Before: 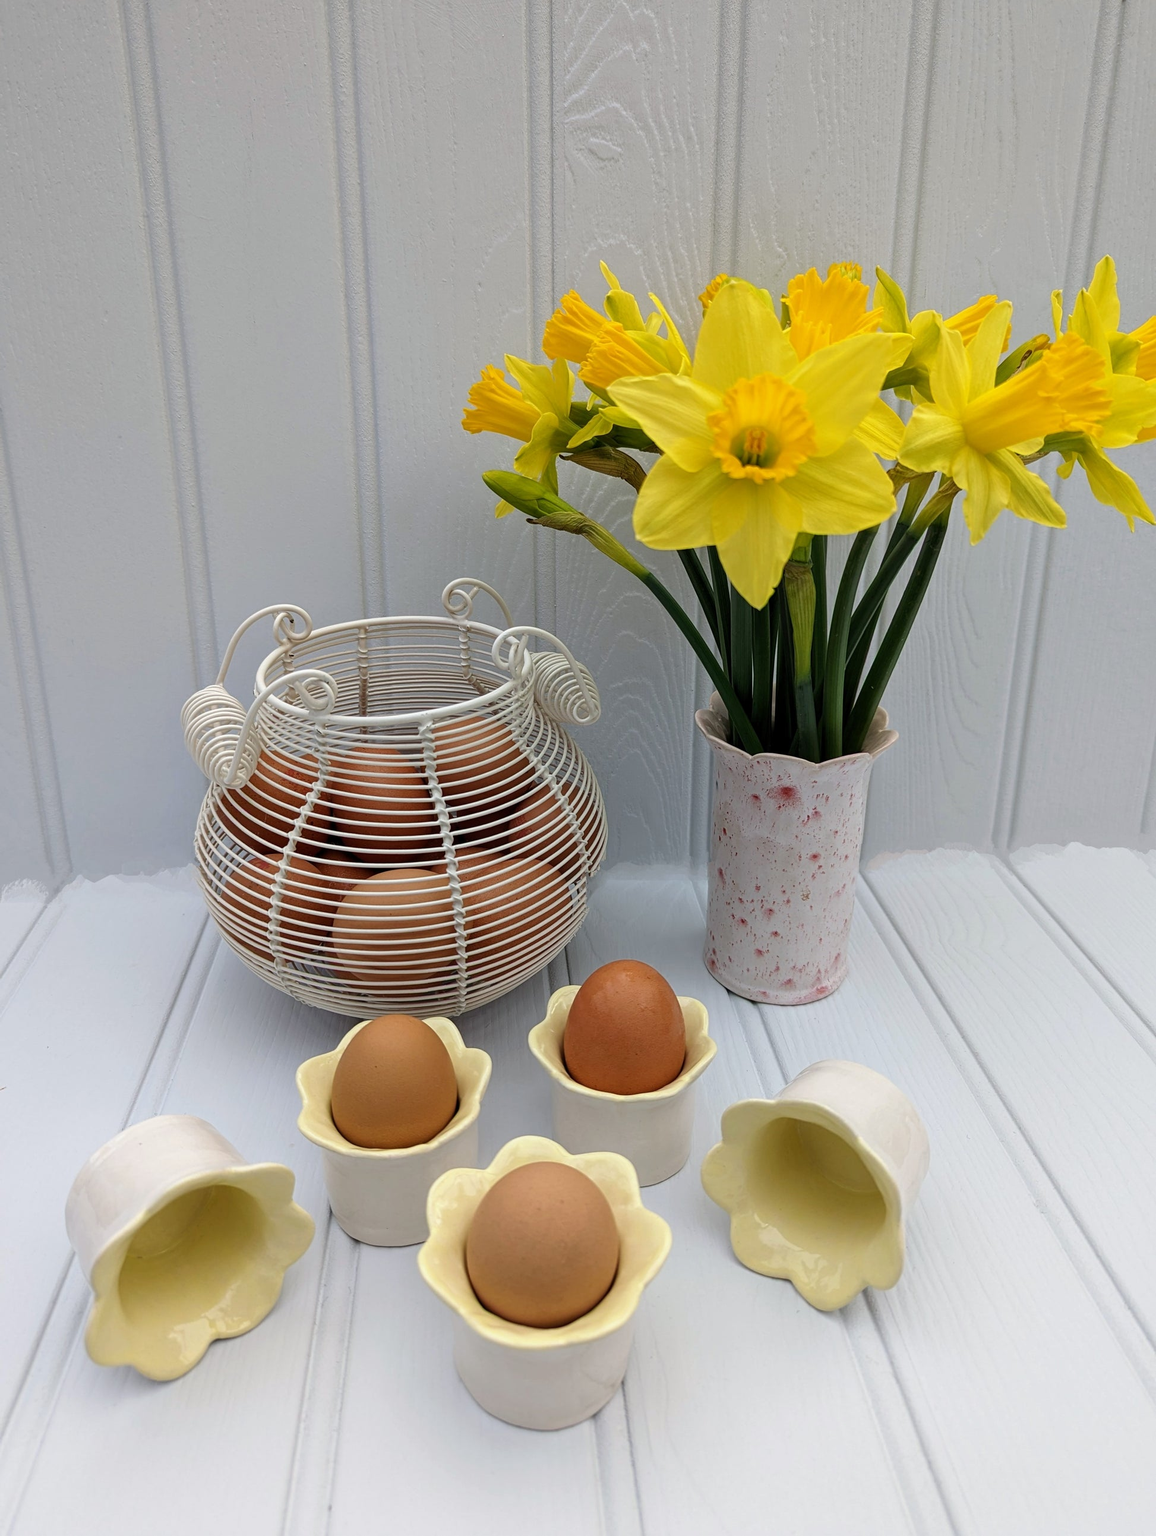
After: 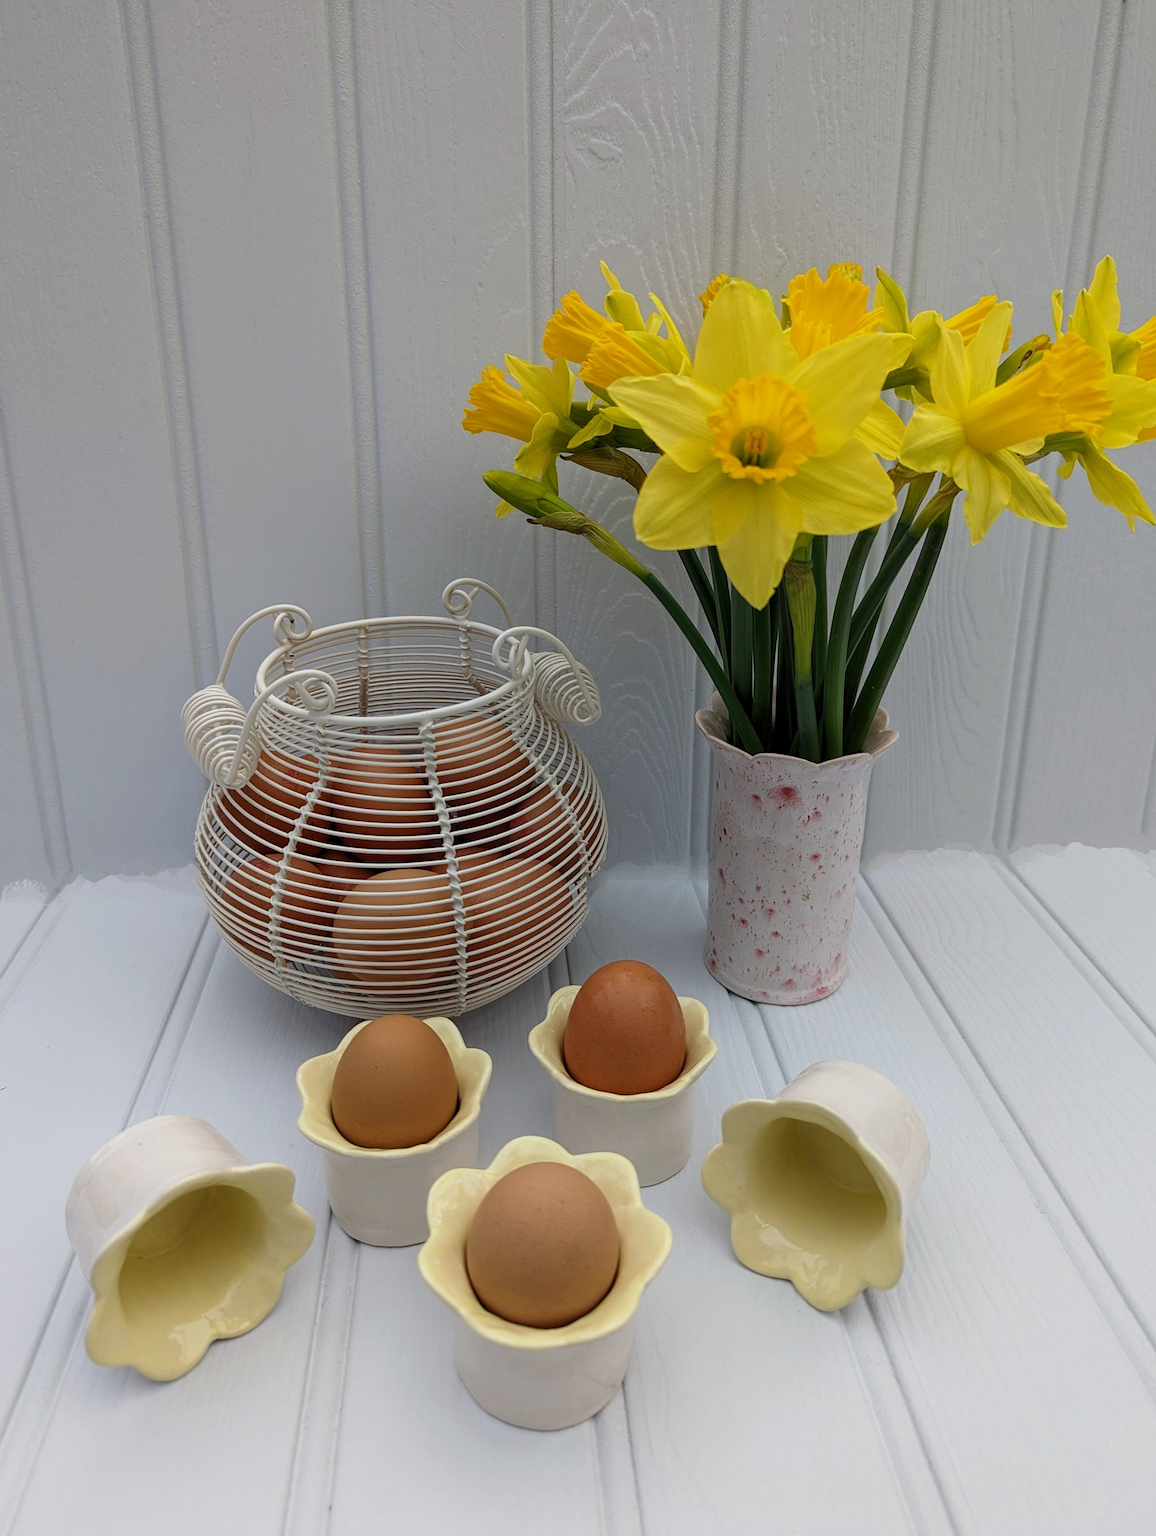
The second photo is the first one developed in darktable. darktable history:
tone equalizer: -8 EV 0.228 EV, -7 EV 0.439 EV, -6 EV 0.422 EV, -5 EV 0.262 EV, -3 EV -0.259 EV, -2 EV -0.44 EV, -1 EV -0.405 EV, +0 EV -0.244 EV
